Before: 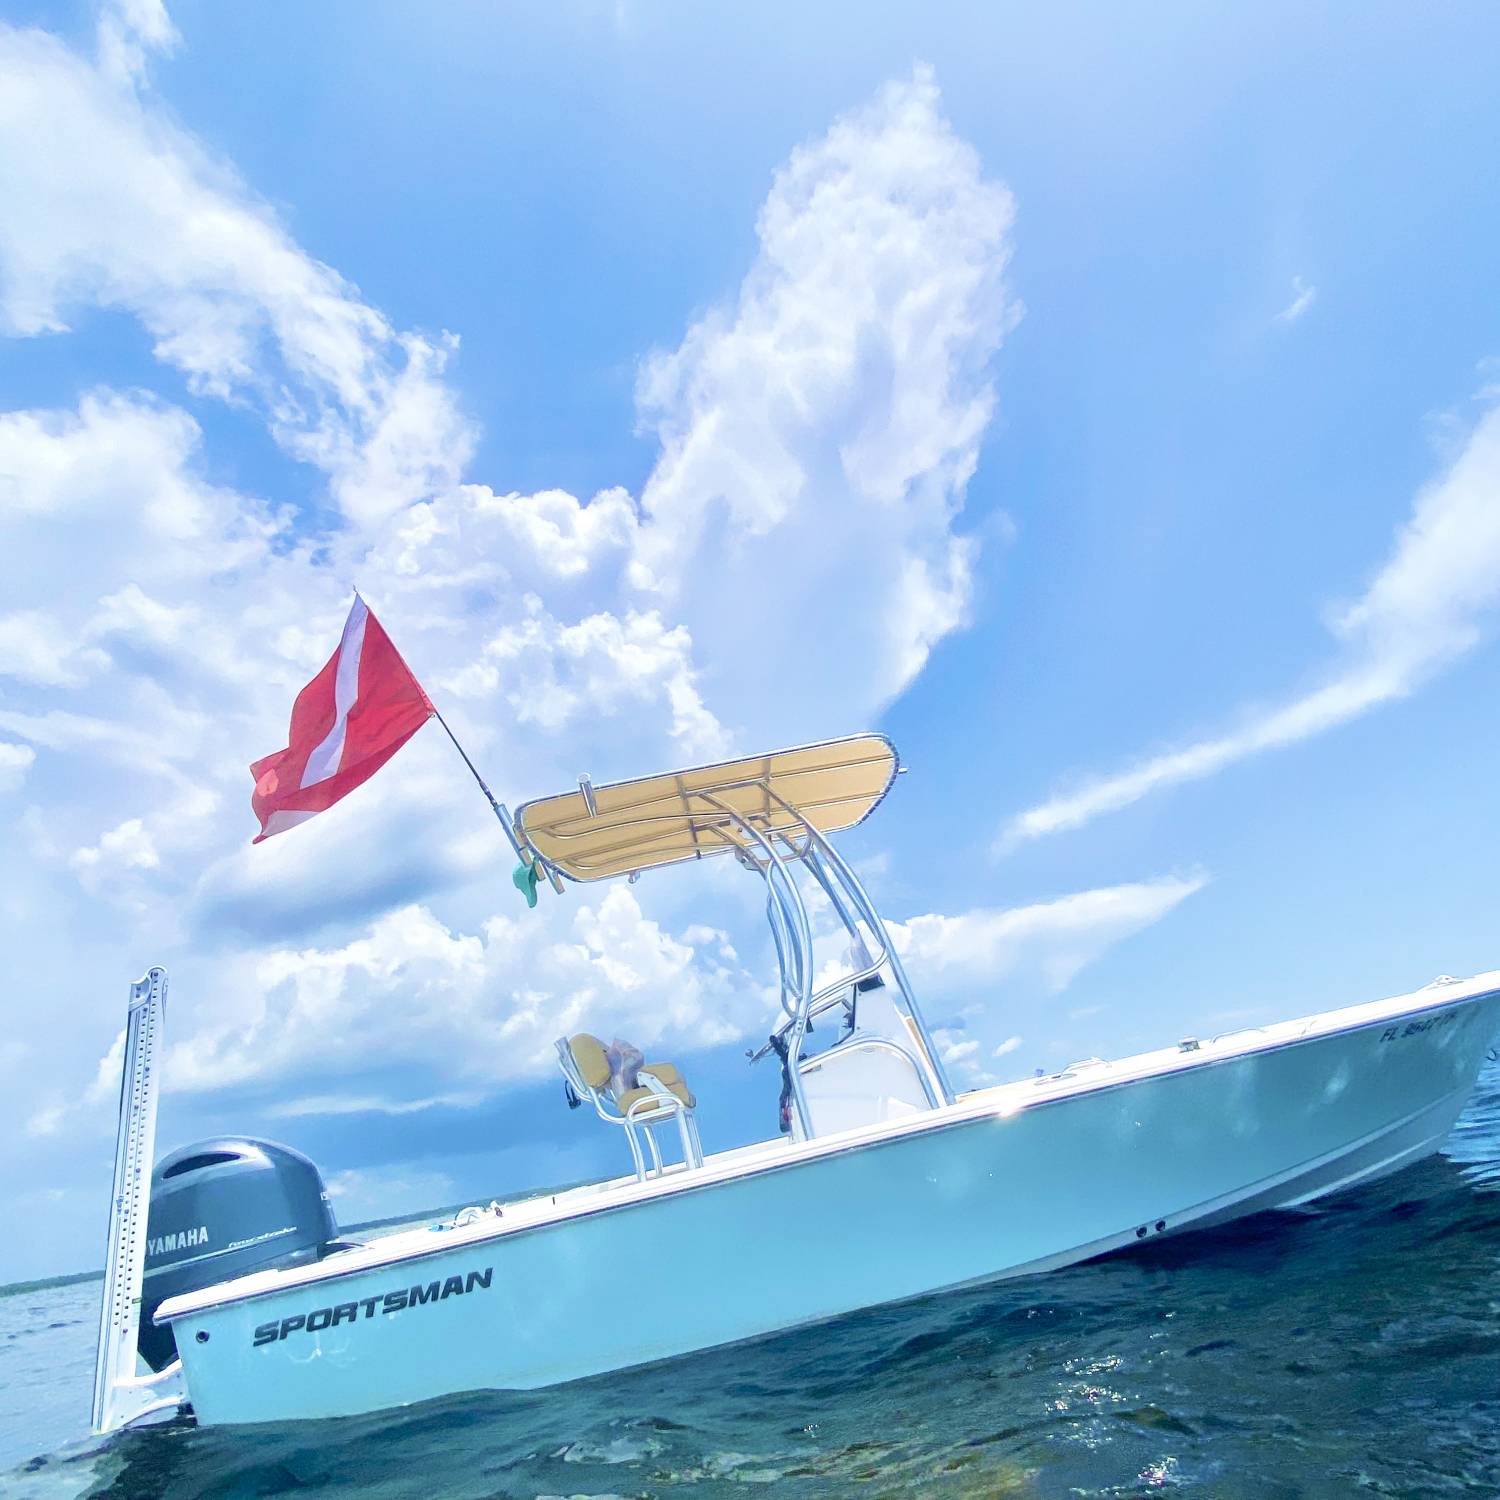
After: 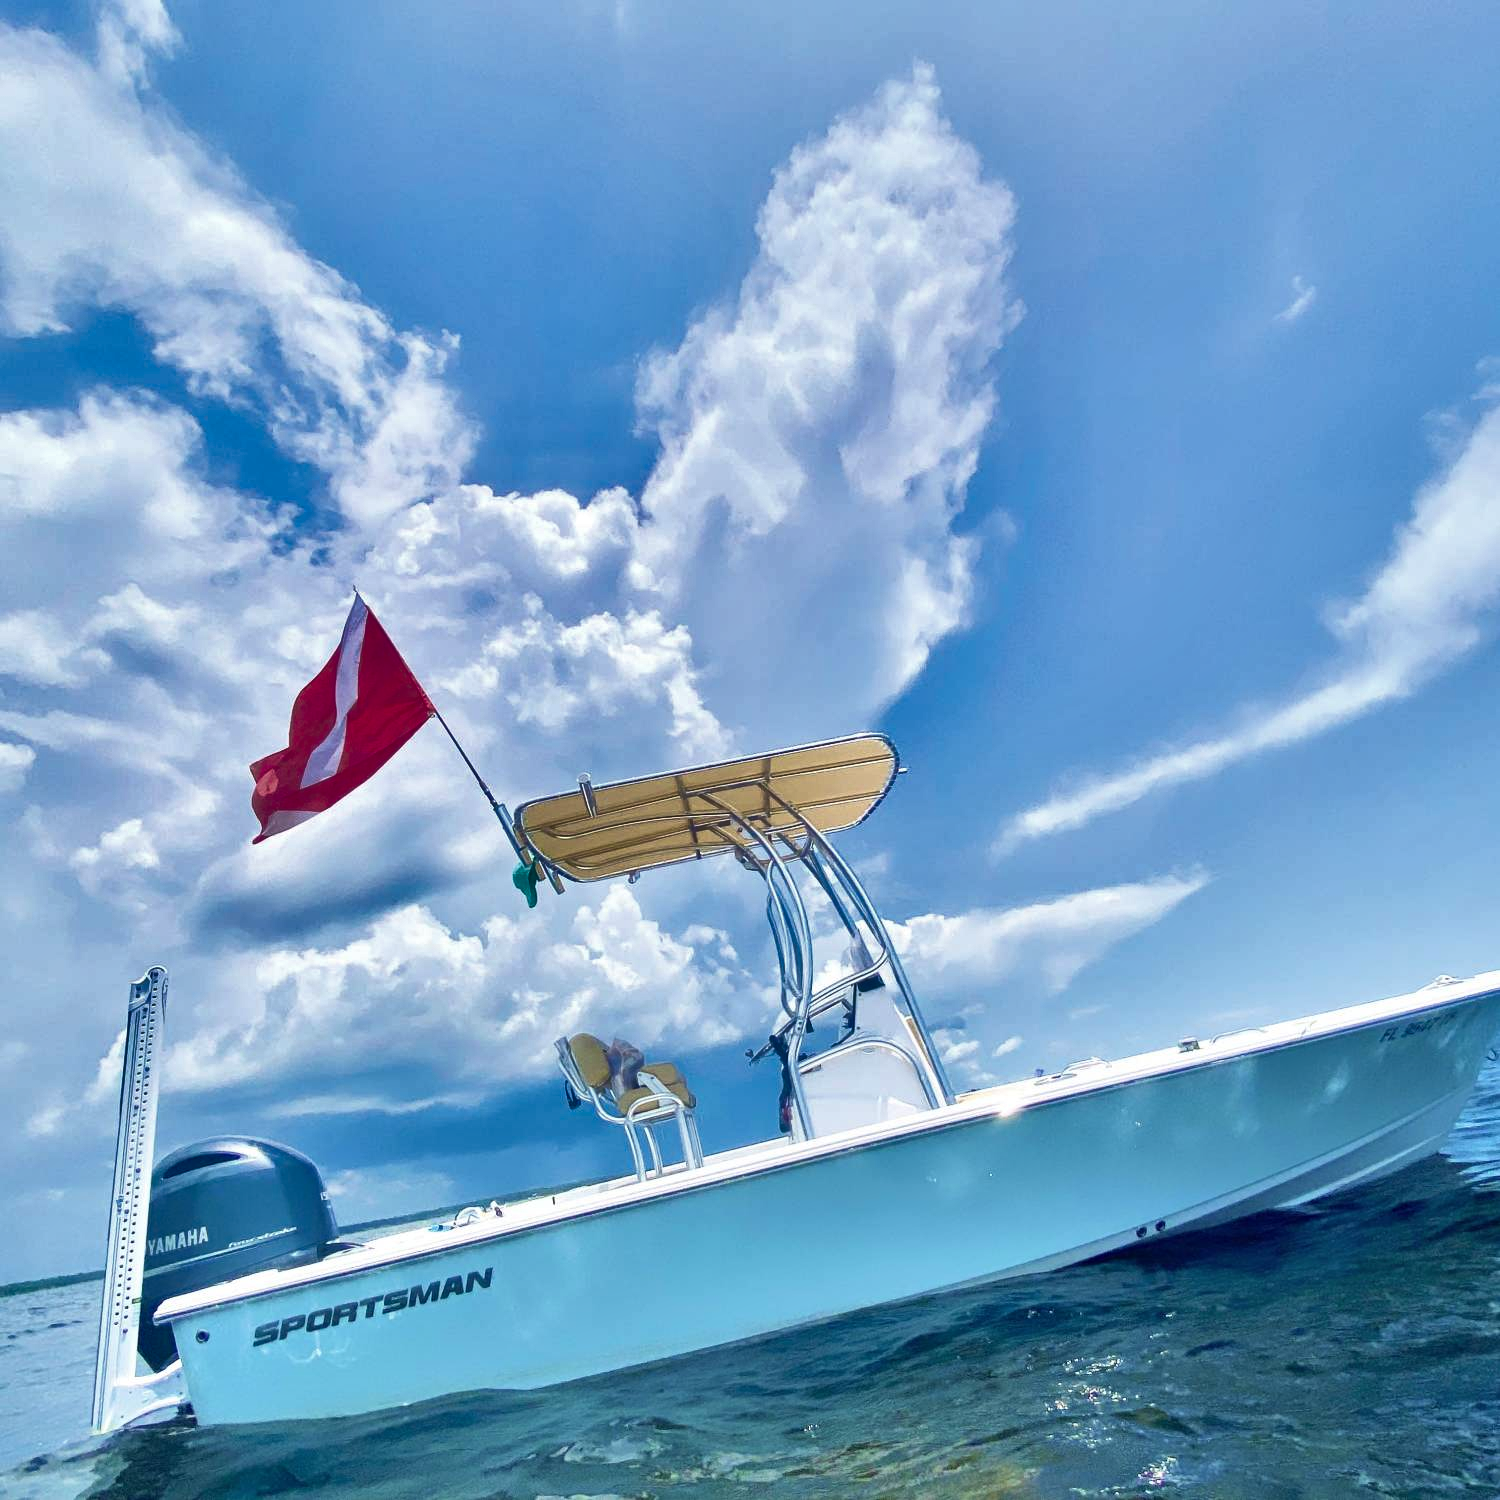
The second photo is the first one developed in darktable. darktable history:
shadows and highlights: radius 100.51, shadows 50.54, highlights -65.61, soften with gaussian
